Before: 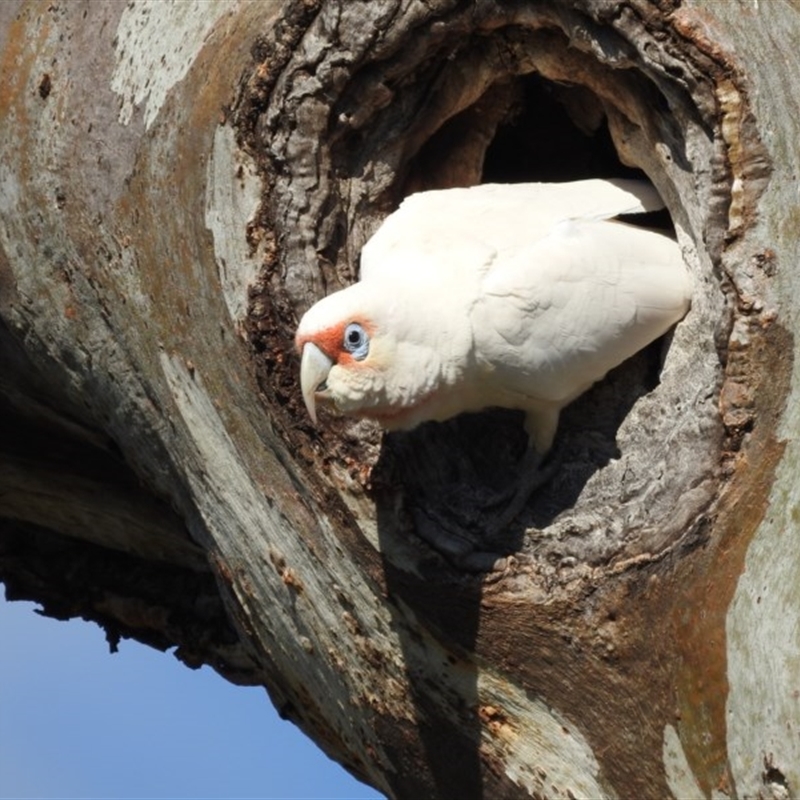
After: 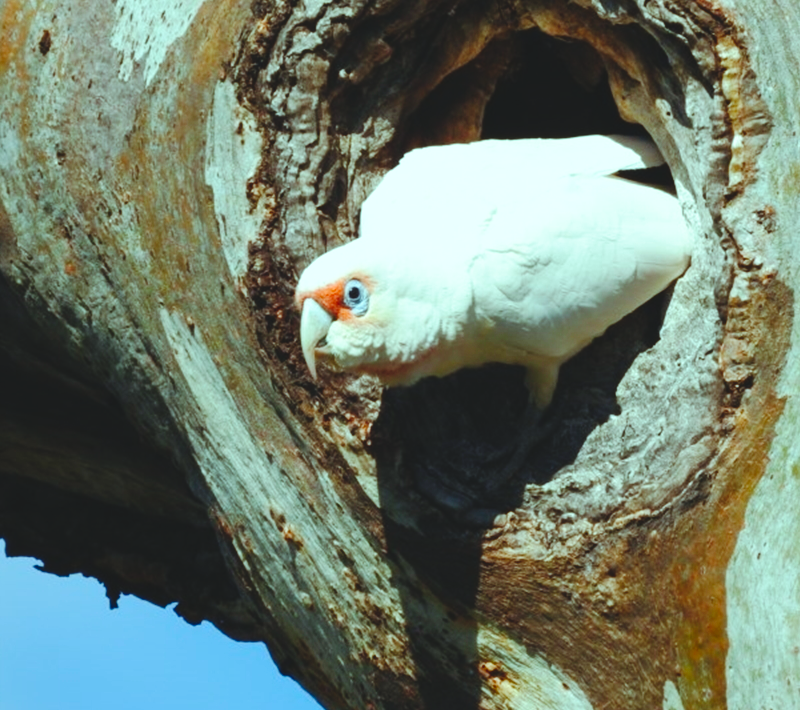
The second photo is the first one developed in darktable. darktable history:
tone curve: curves: ch0 [(0, 0) (0.003, 0.003) (0.011, 0.005) (0.025, 0.008) (0.044, 0.012) (0.069, 0.02) (0.1, 0.031) (0.136, 0.047) (0.177, 0.088) (0.224, 0.141) (0.277, 0.222) (0.335, 0.32) (0.399, 0.422) (0.468, 0.523) (0.543, 0.623) (0.623, 0.716) (0.709, 0.796) (0.801, 0.878) (0.898, 0.957) (1, 1)], preserve colors none
crop and rotate: top 5.517%, bottom 5.69%
exposure: black level correction -0.027, compensate exposure bias true, compensate highlight preservation false
color balance rgb: highlights gain › chroma 5.349%, highlights gain › hue 197.07°, global offset › hue 169.67°, linear chroma grading › global chroma 1.033%, linear chroma grading › mid-tones -1.106%, perceptual saturation grading › global saturation 35.01%, perceptual saturation grading › highlights -29.895%, perceptual saturation grading › shadows 35.376%
